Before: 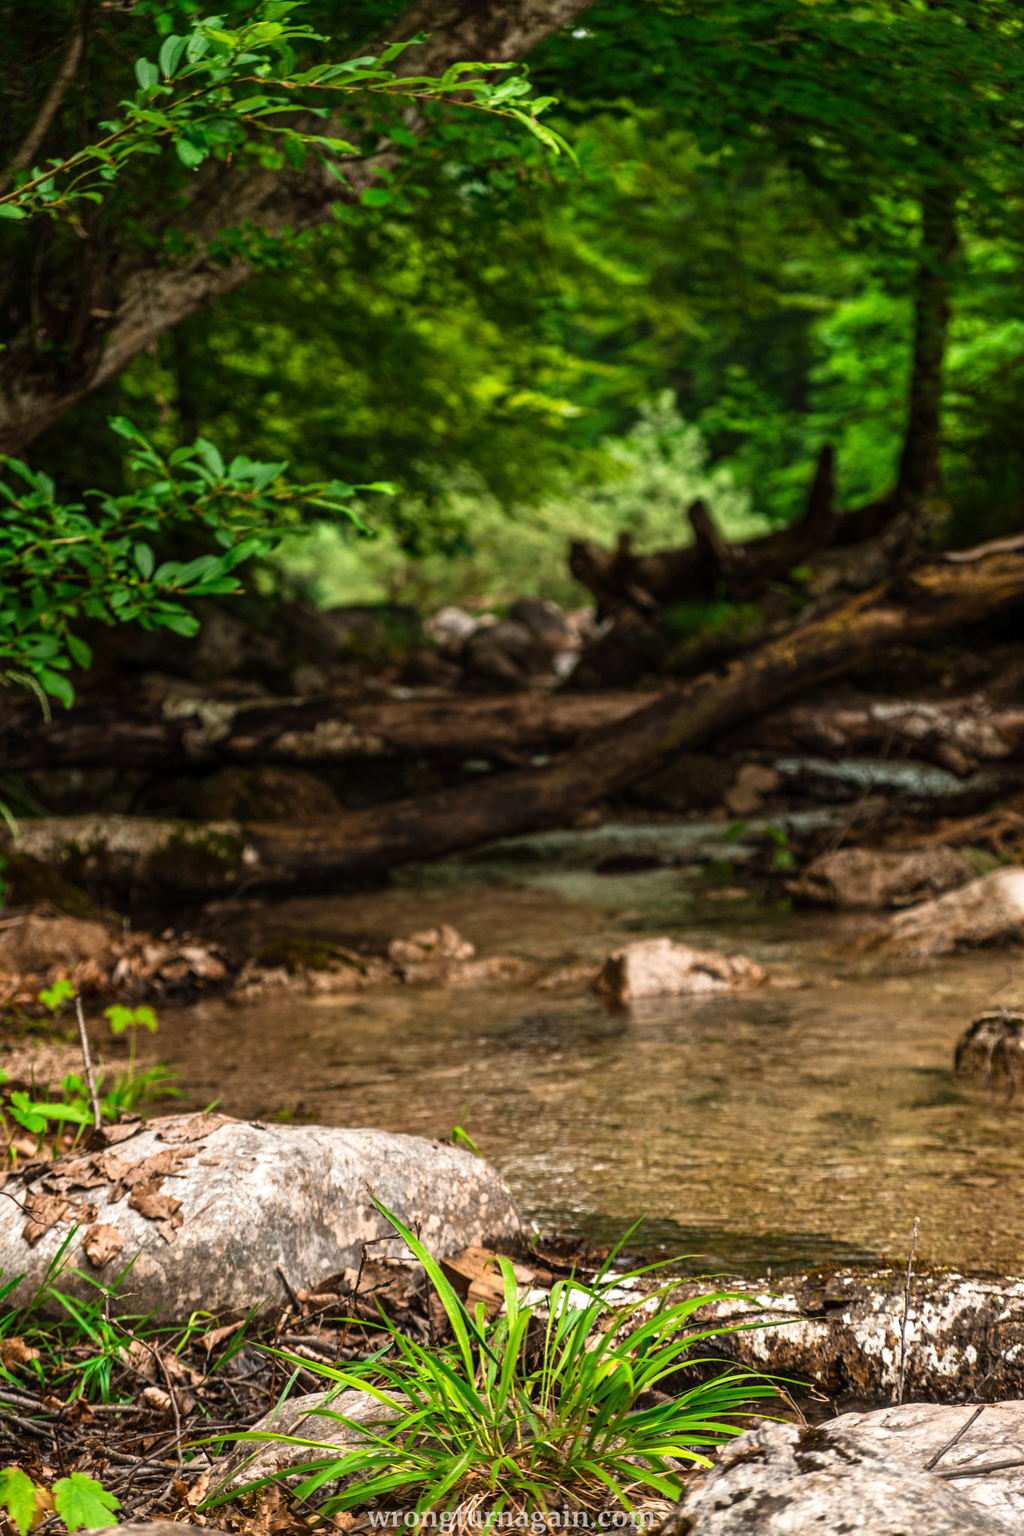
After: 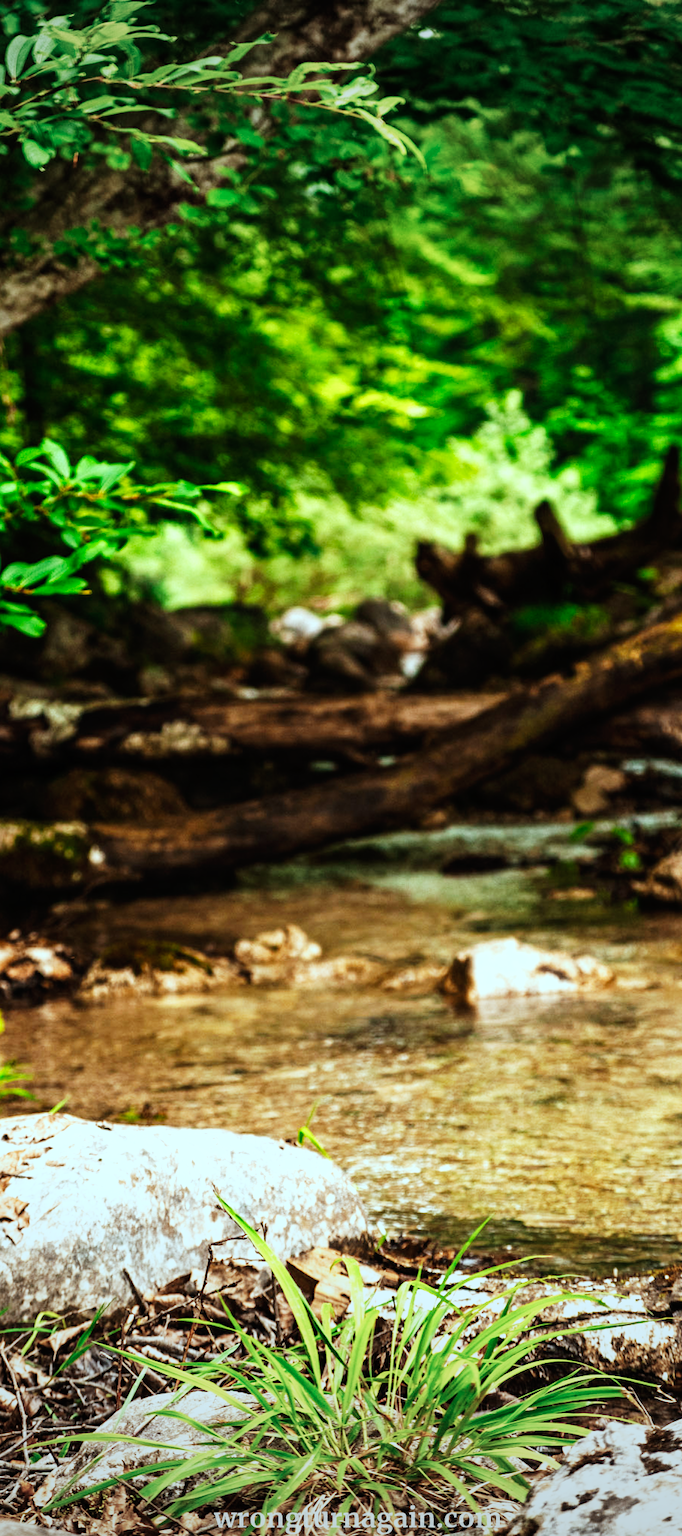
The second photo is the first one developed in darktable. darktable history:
color correction: highlights a* -10.04, highlights b* -10.37
base curve: curves: ch0 [(0, 0) (0.007, 0.004) (0.027, 0.03) (0.046, 0.07) (0.207, 0.54) (0.442, 0.872) (0.673, 0.972) (1, 1)], preserve colors none
vignetting: fall-off radius 100%, width/height ratio 1.337
crop and rotate: left 15.055%, right 18.278%
